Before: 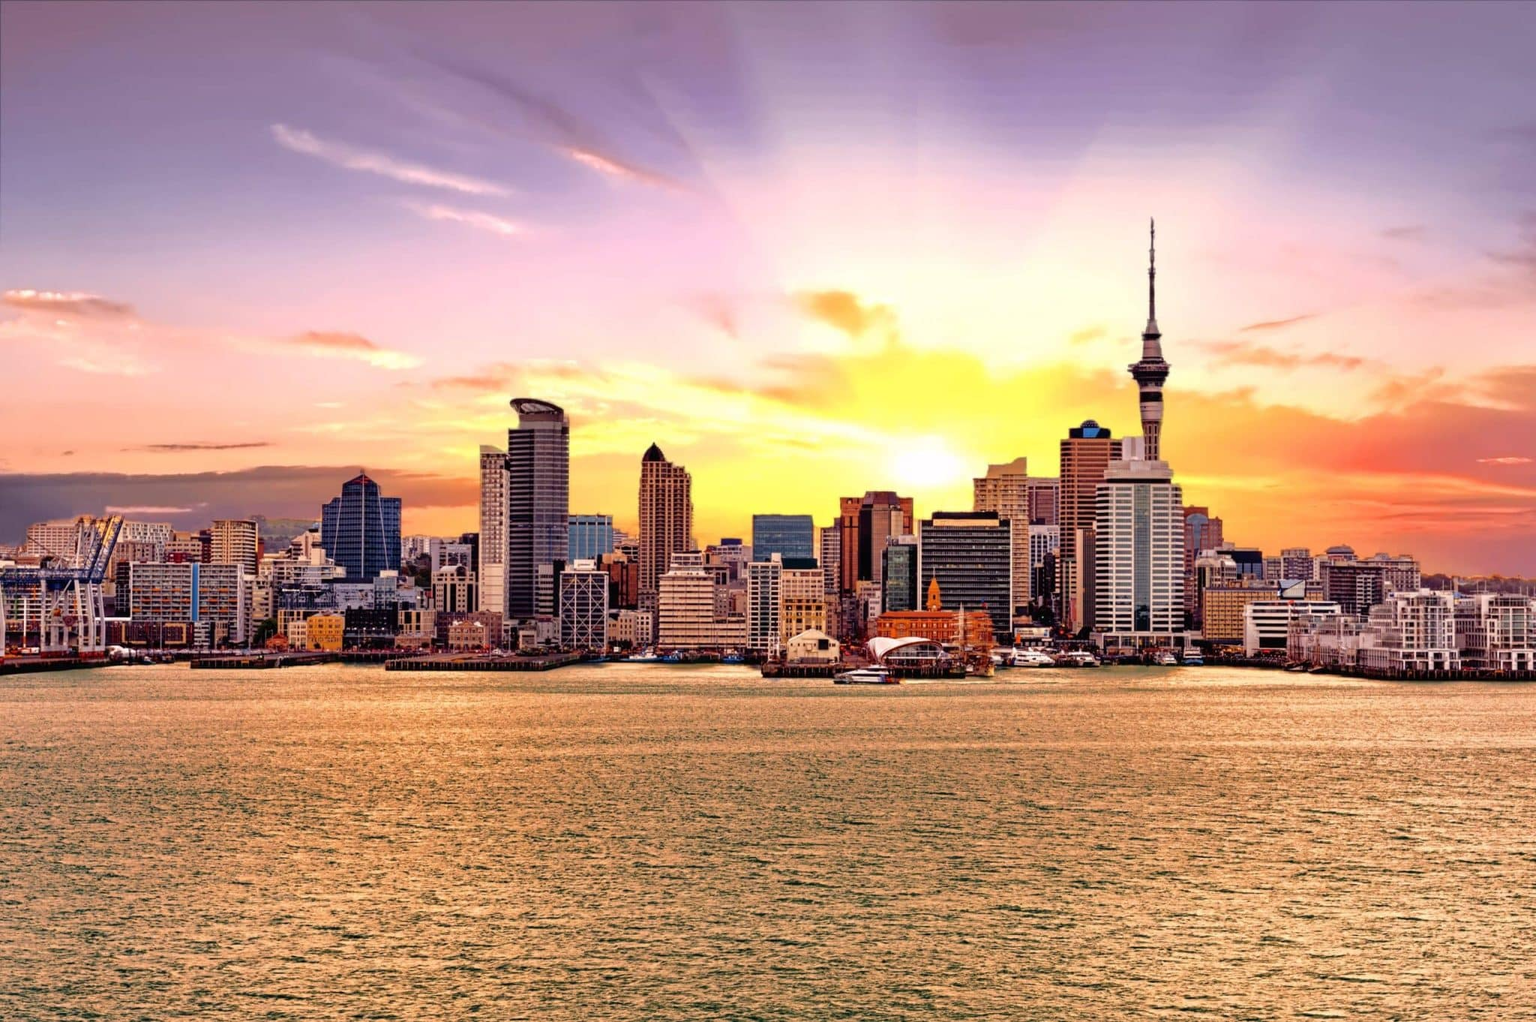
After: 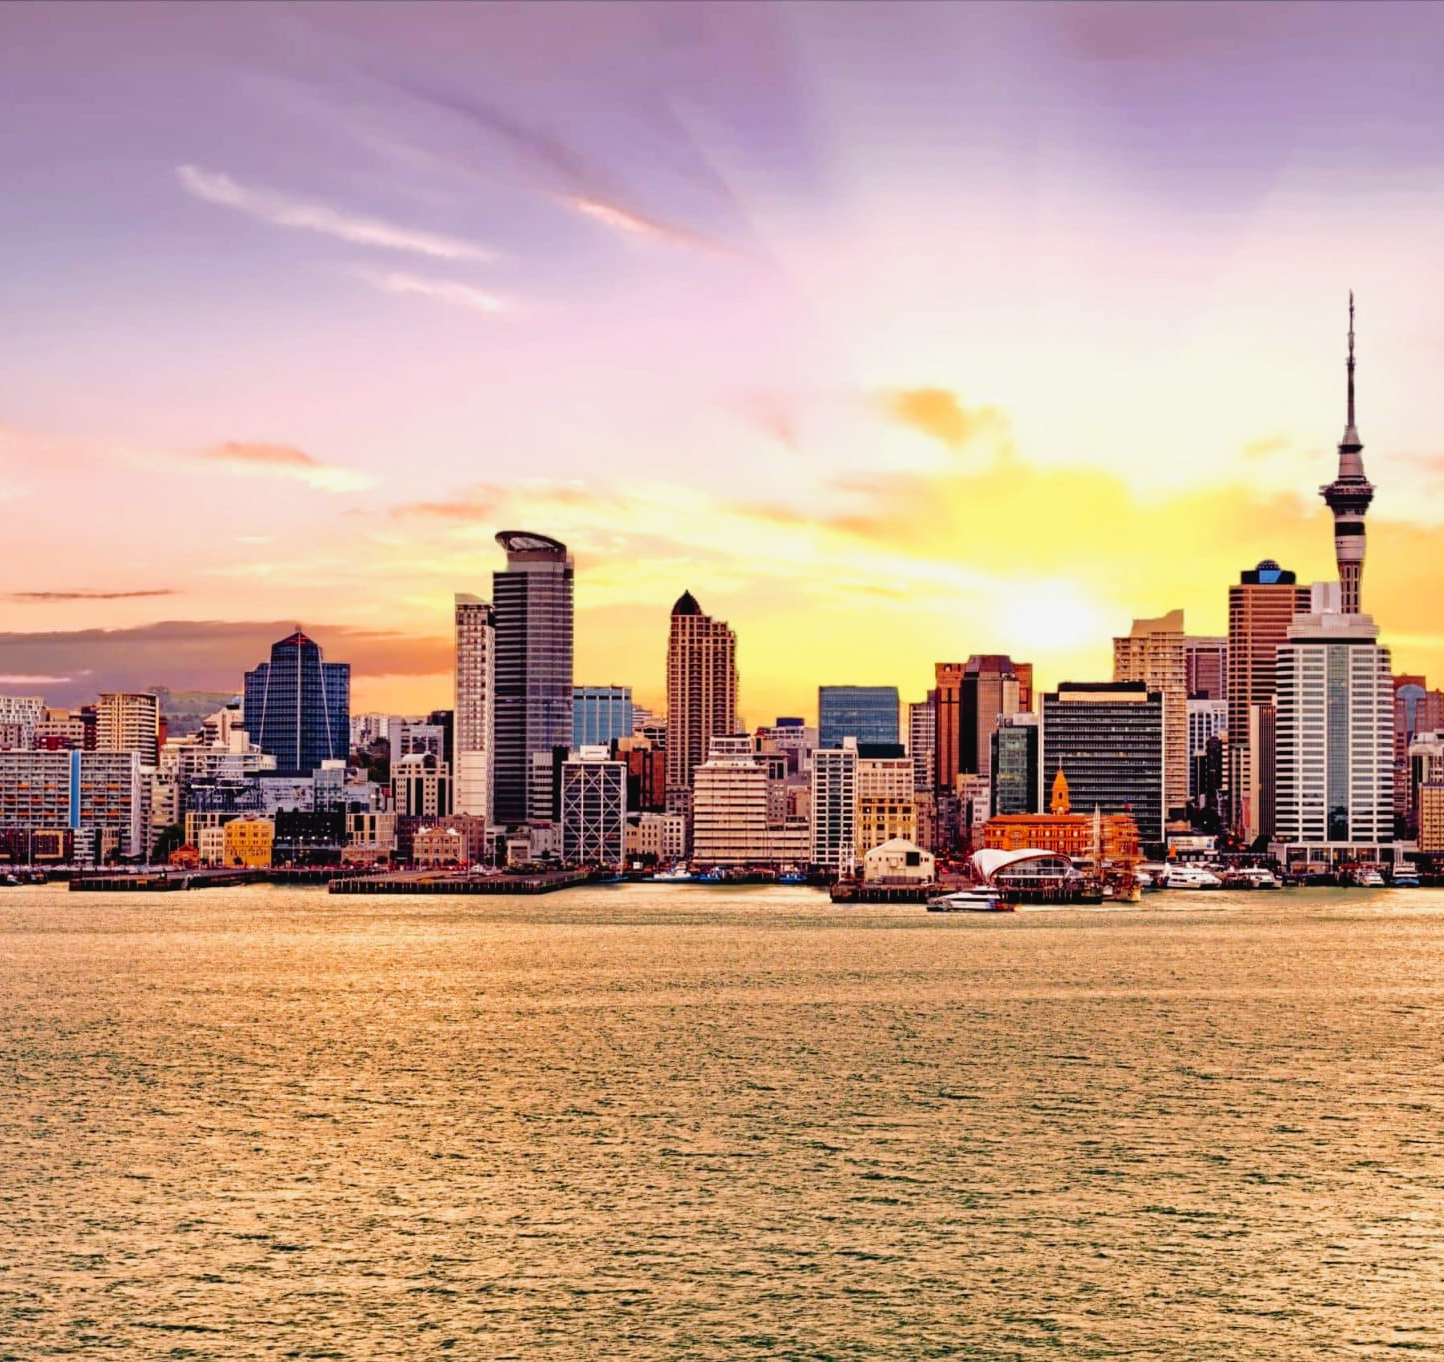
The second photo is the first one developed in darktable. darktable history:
tone curve: curves: ch0 [(0, 0.021) (0.049, 0.044) (0.152, 0.14) (0.328, 0.357) (0.473, 0.529) (0.641, 0.705) (0.868, 0.887) (1, 0.969)]; ch1 [(0, 0) (0.322, 0.328) (0.43, 0.425) (0.474, 0.466) (0.502, 0.503) (0.522, 0.526) (0.564, 0.591) (0.602, 0.632) (0.677, 0.701) (0.859, 0.885) (1, 1)]; ch2 [(0, 0) (0.33, 0.301) (0.447, 0.44) (0.502, 0.505) (0.535, 0.554) (0.565, 0.598) (0.618, 0.629) (1, 1)], preserve colors none
crop and rotate: left 9.052%, right 20.391%
